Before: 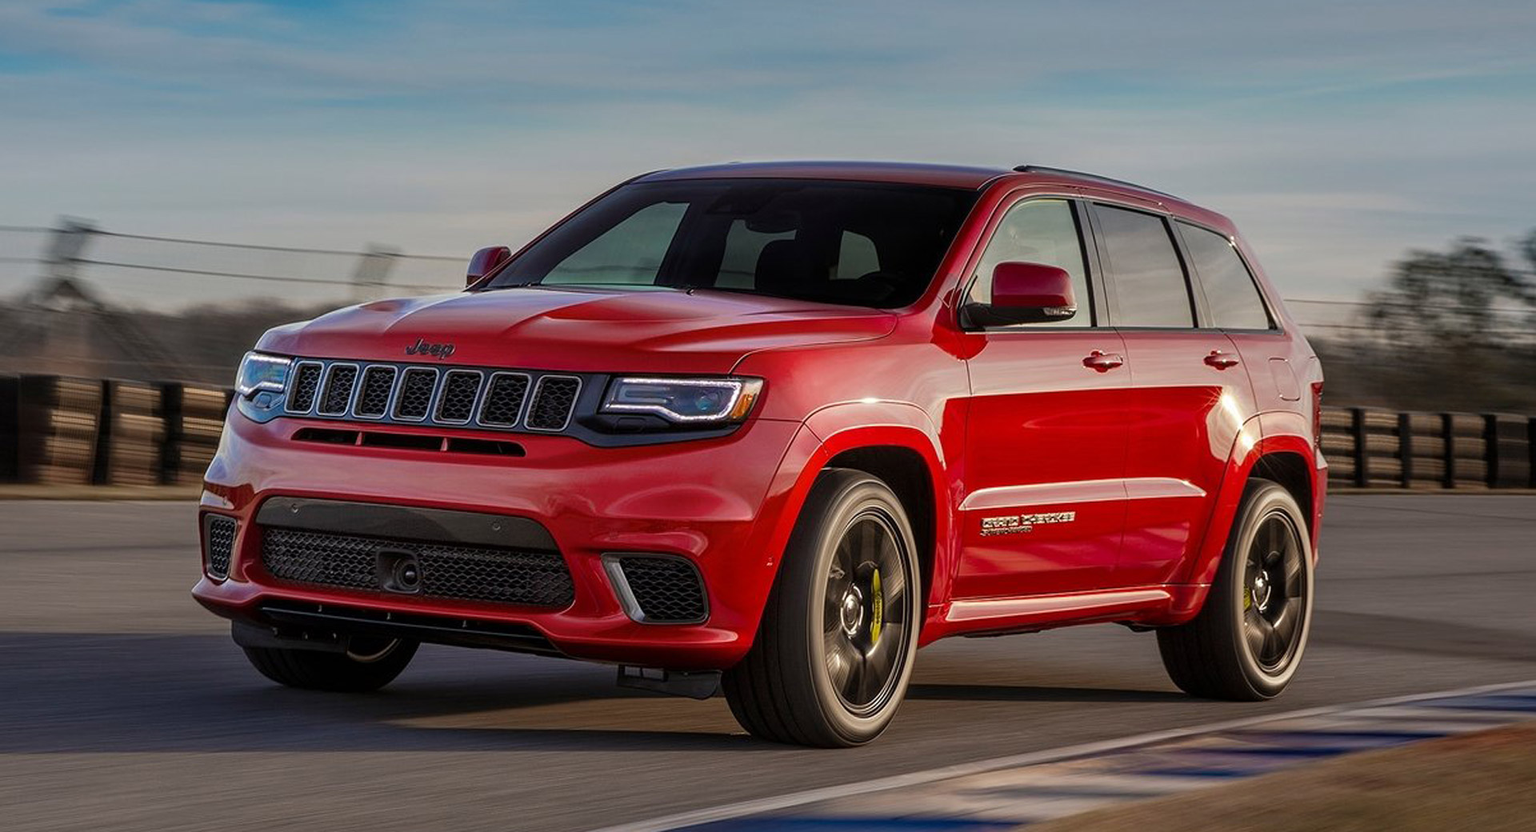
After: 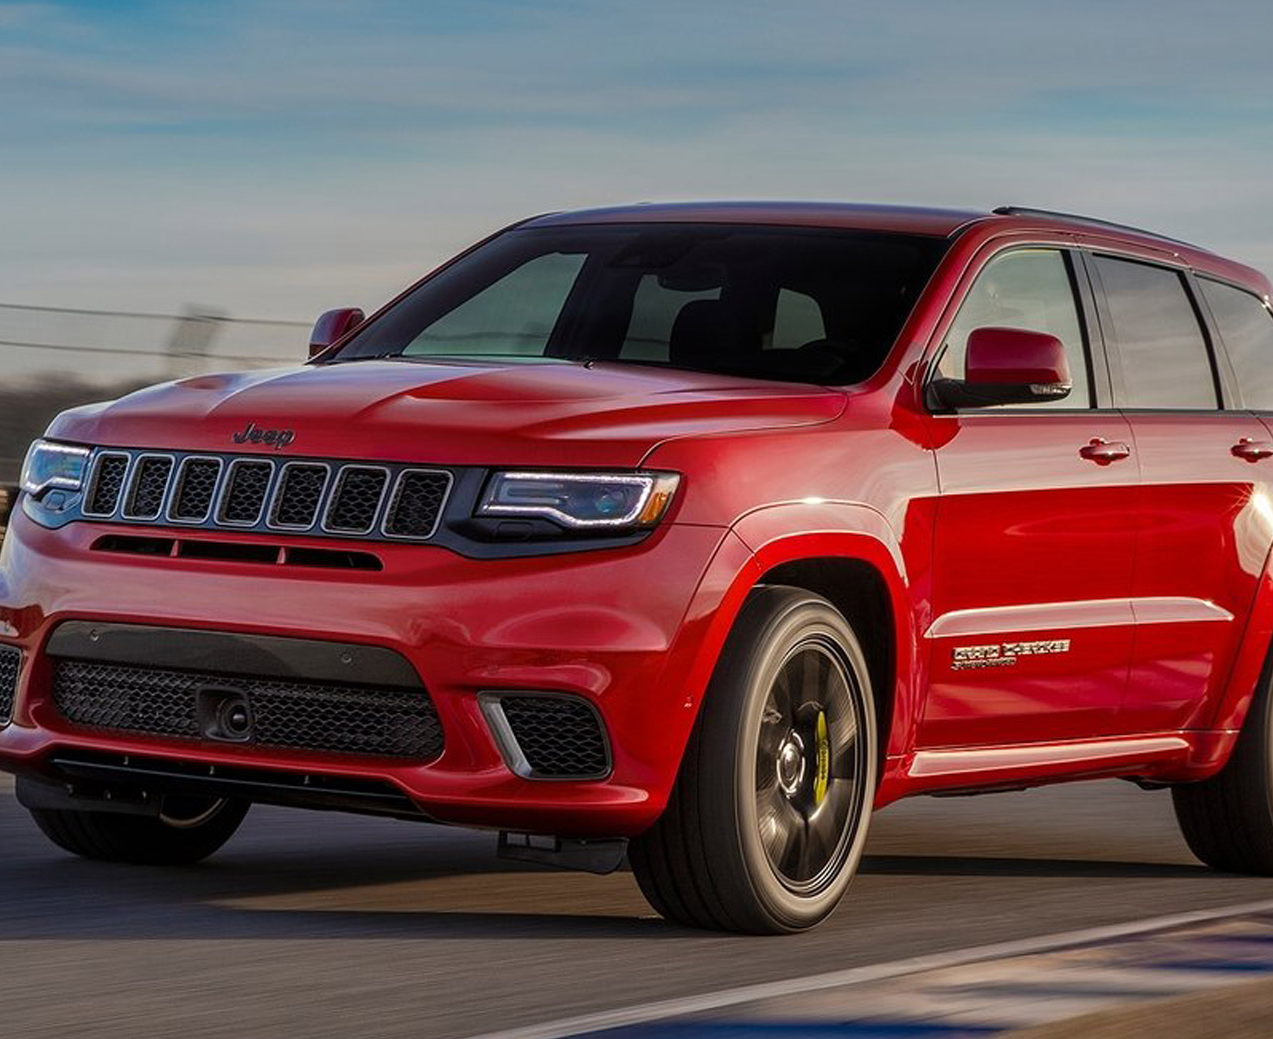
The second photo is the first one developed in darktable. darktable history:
crop and rotate: left 14.295%, right 19.387%
